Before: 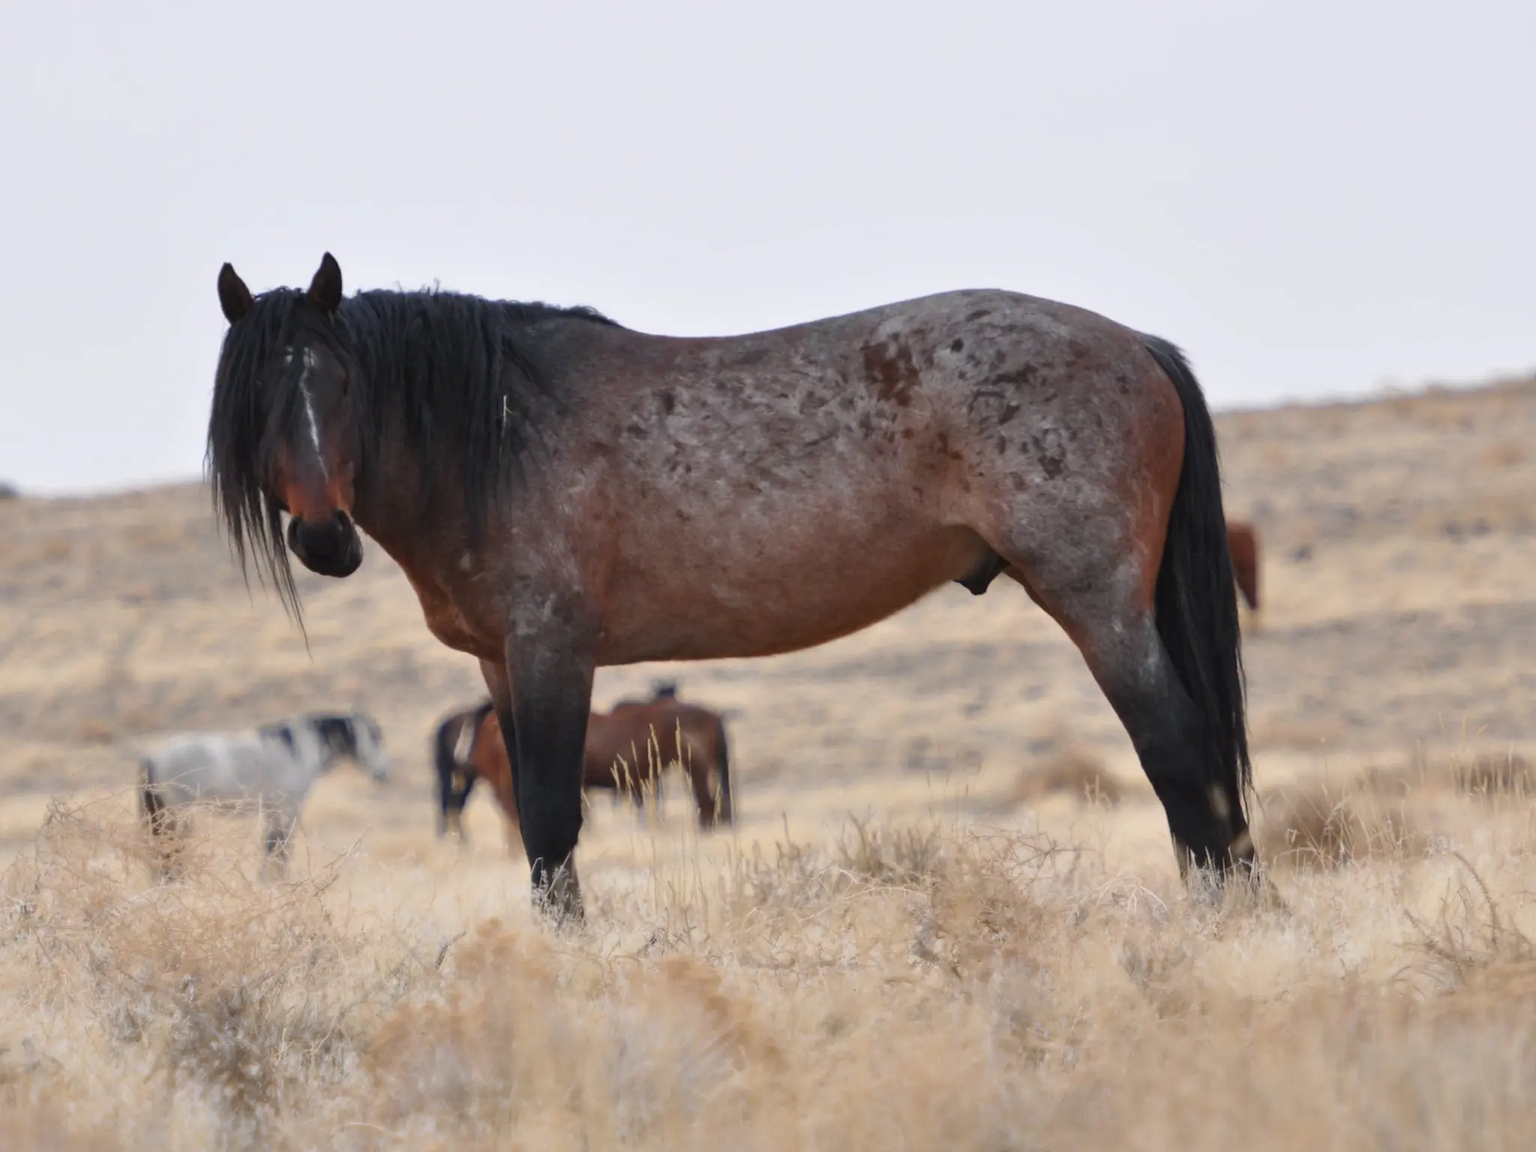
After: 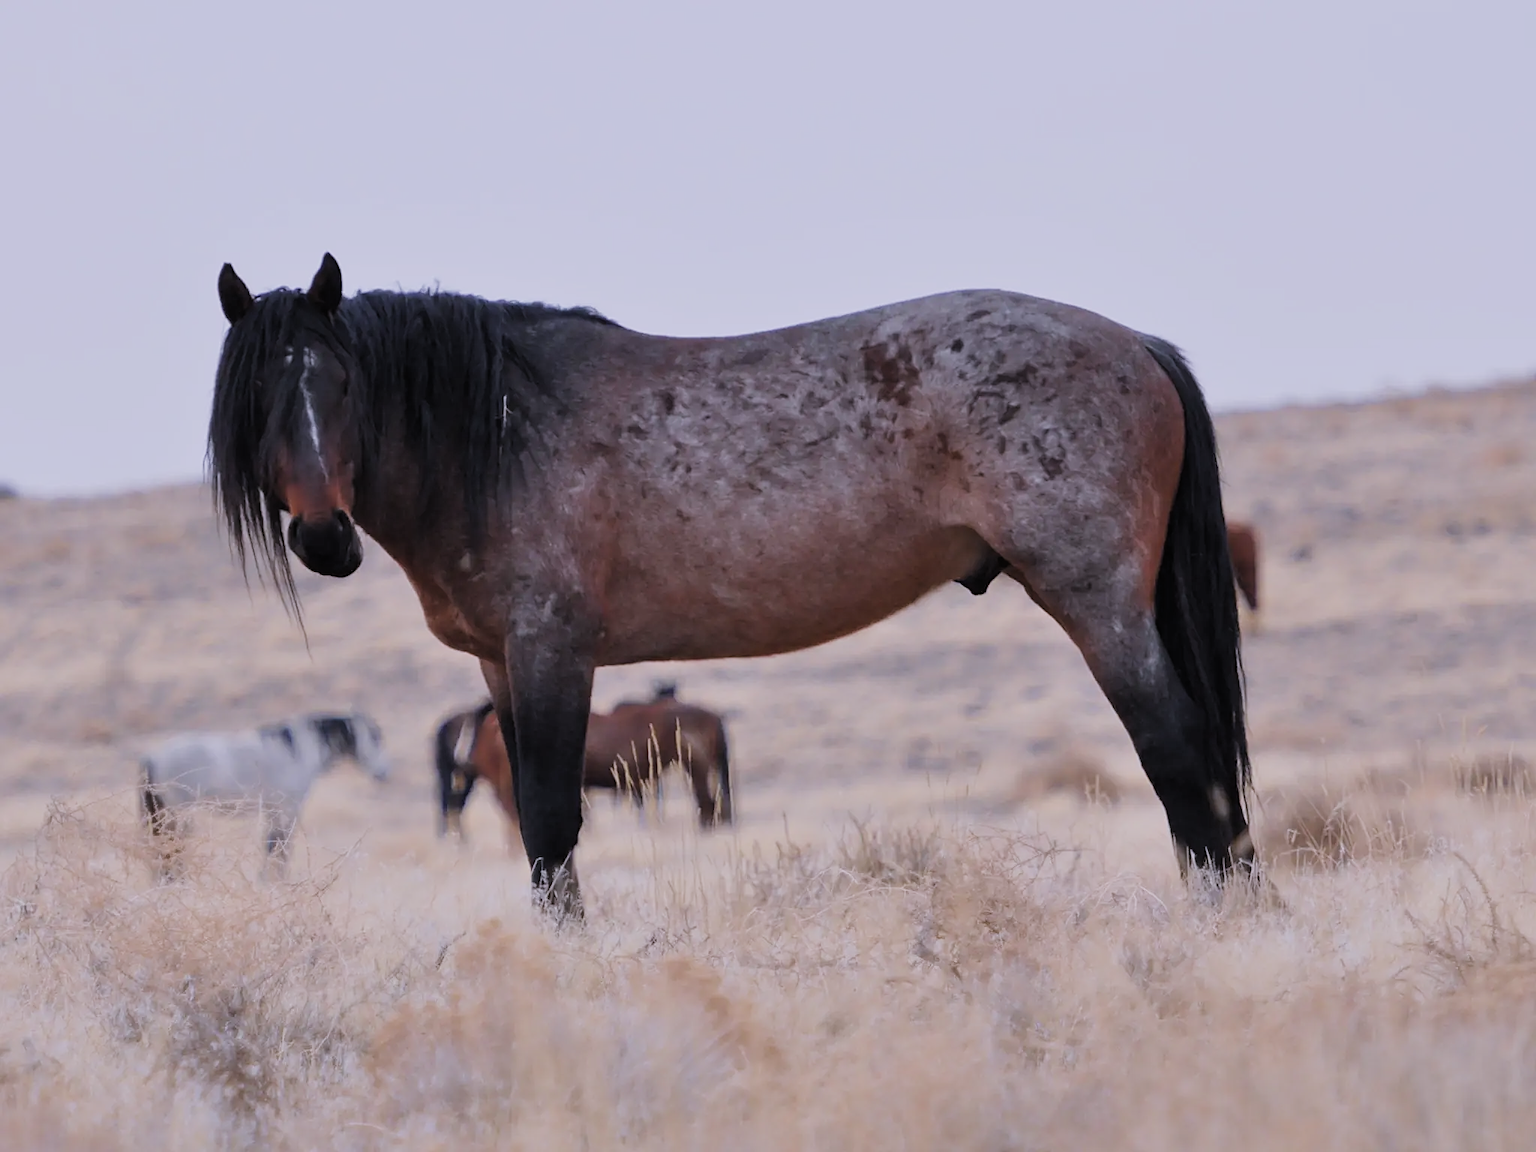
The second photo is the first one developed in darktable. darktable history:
sharpen: on, module defaults
color calibration: illuminant as shot in camera, x 0.363, y 0.385, temperature 4529.76 K
filmic rgb: black relative exposure -7.65 EV, white relative exposure 4.56 EV, hardness 3.61, color science v4 (2020)
